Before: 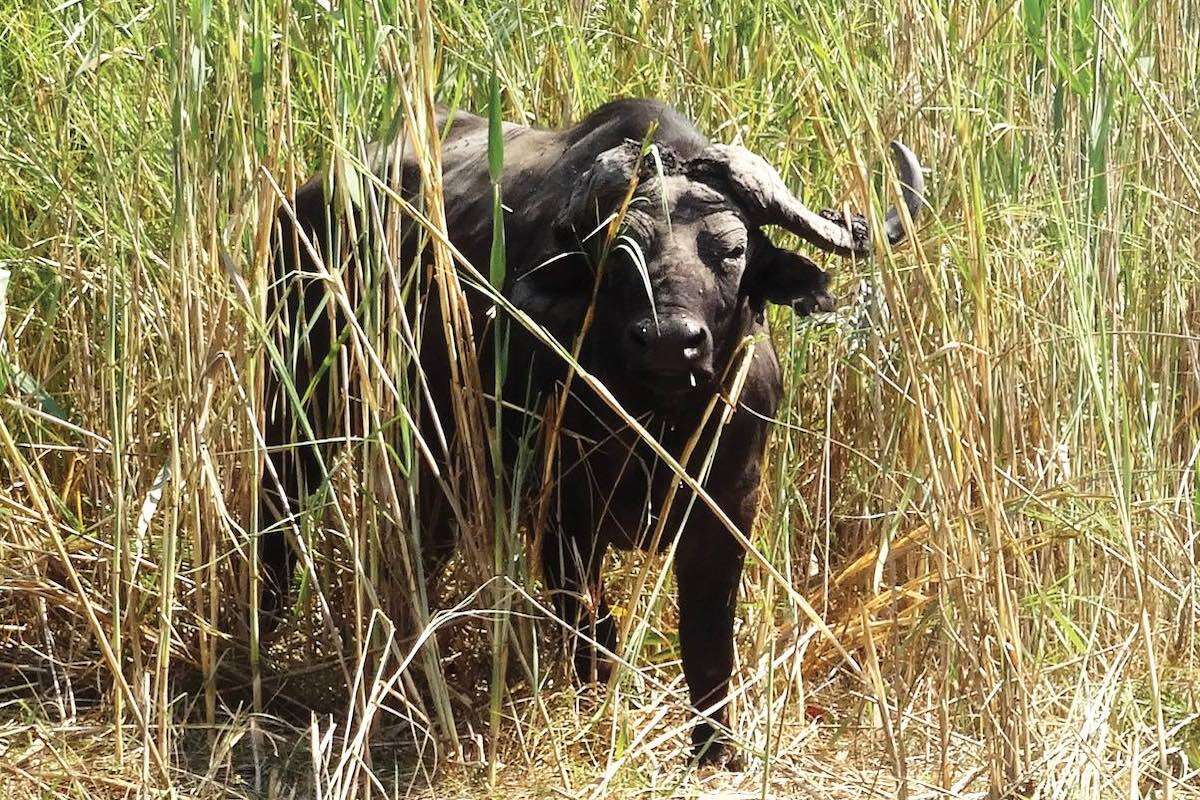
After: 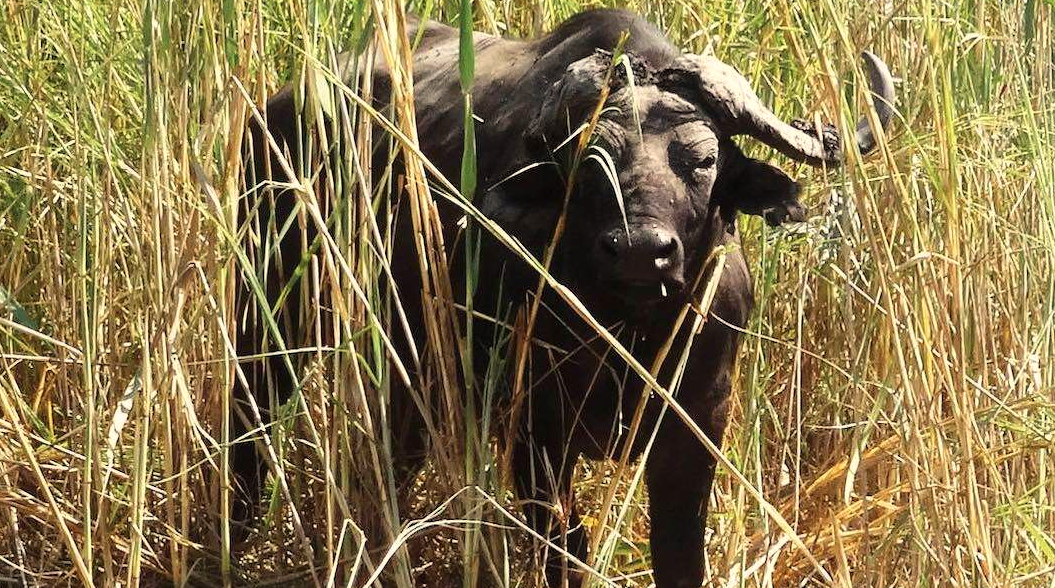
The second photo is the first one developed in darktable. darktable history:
crop and rotate: left 2.425%, top 11.305%, right 9.6%, bottom 15.08%
white balance: red 1.045, blue 0.932
